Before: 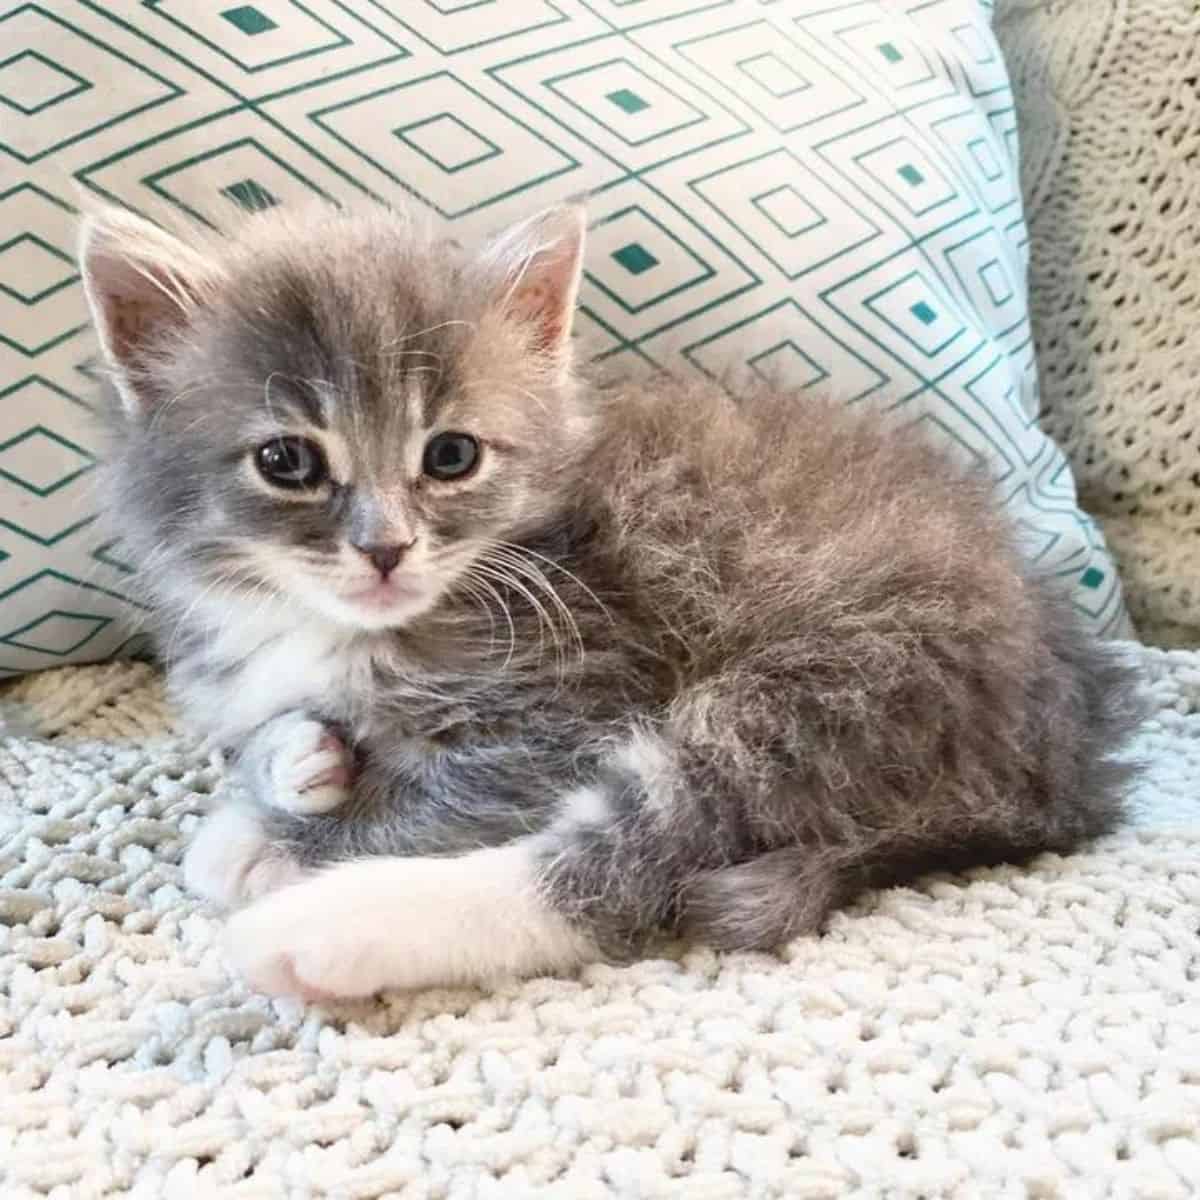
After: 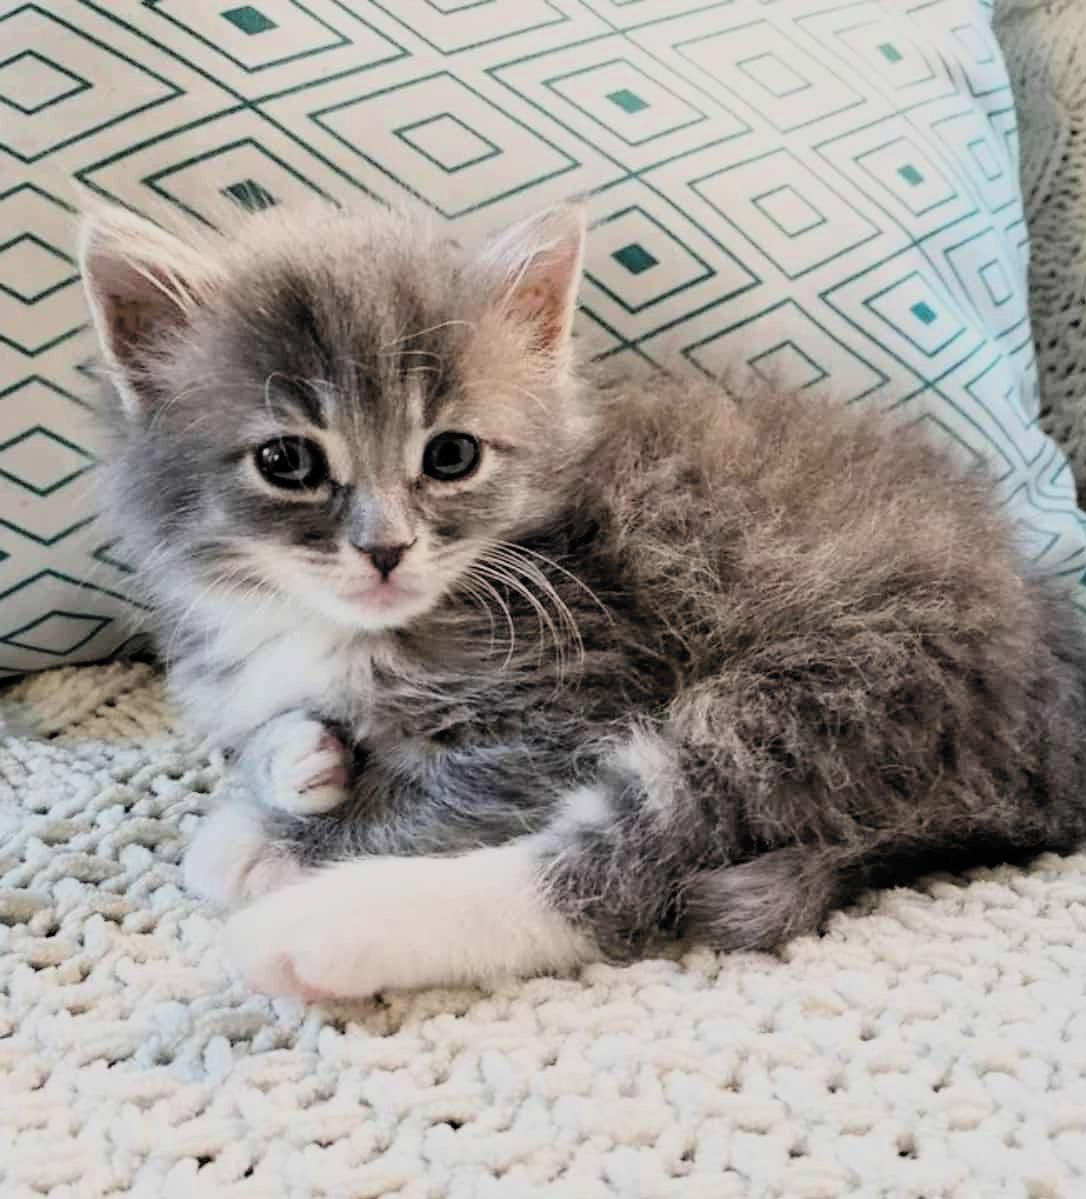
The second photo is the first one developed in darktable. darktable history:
crop: right 9.496%, bottom 0.041%
tone equalizer: -8 EV 0.259 EV, -7 EV 0.431 EV, -6 EV 0.385 EV, -5 EV 0.214 EV, -3 EV -0.261 EV, -2 EV -0.395 EV, -1 EV -0.409 EV, +0 EV -0.246 EV
filmic rgb: black relative exposure -5 EV, white relative exposure 3.53 EV, hardness 3.18, contrast 1.196, highlights saturation mix -28.71%, color science v6 (2022), iterations of high-quality reconstruction 10
